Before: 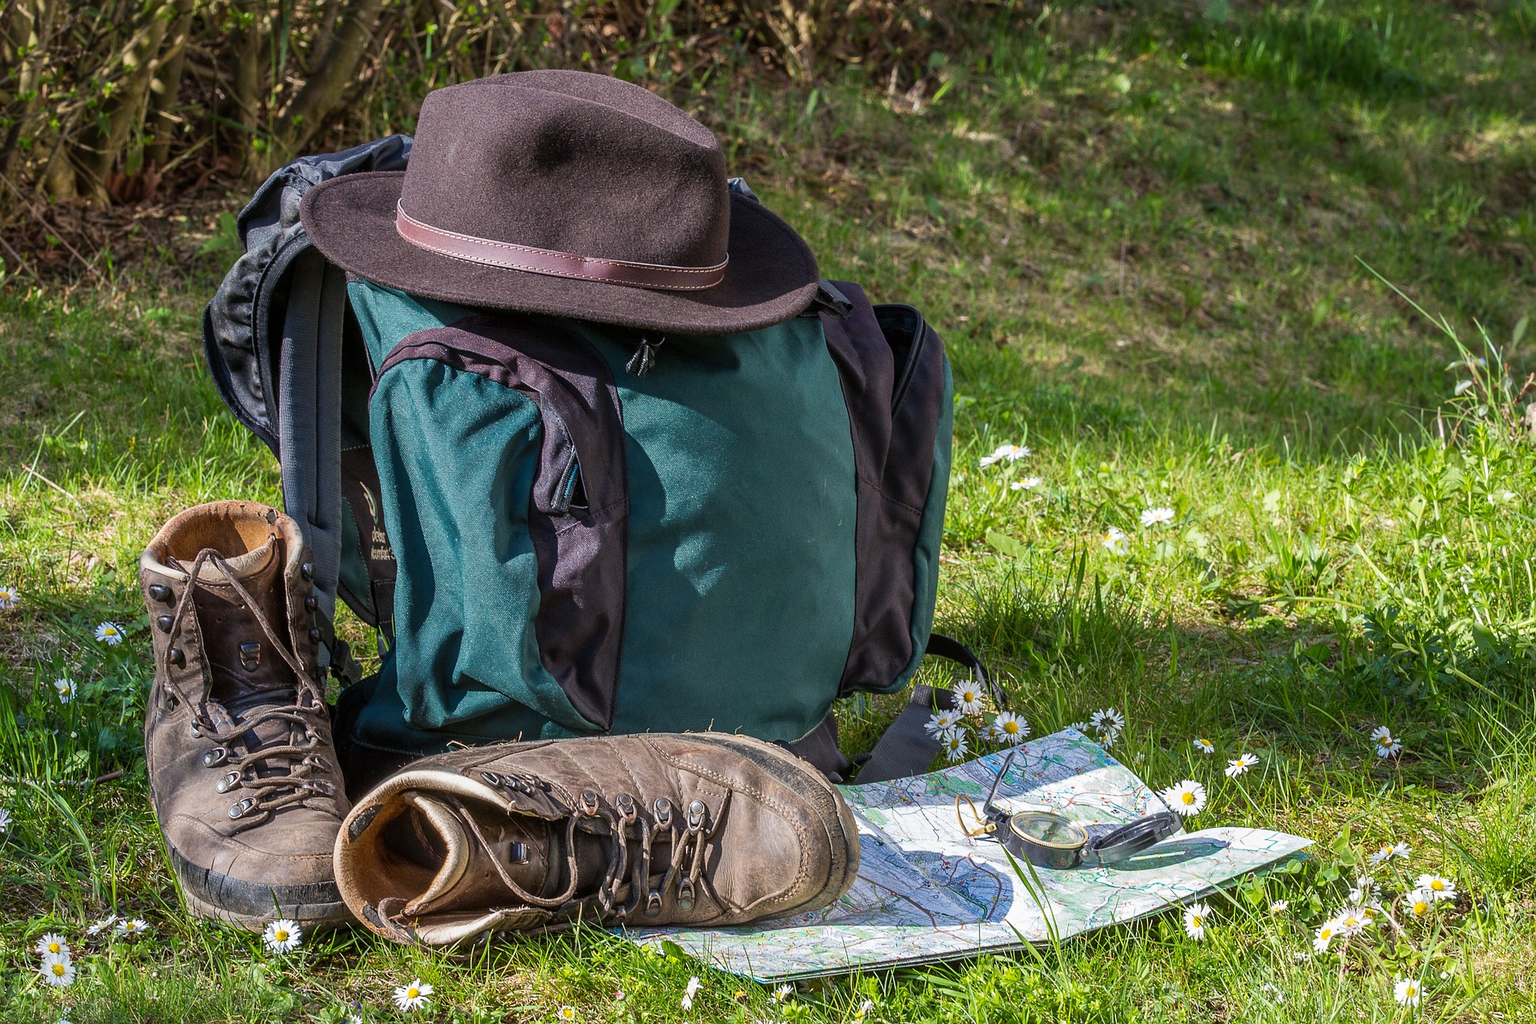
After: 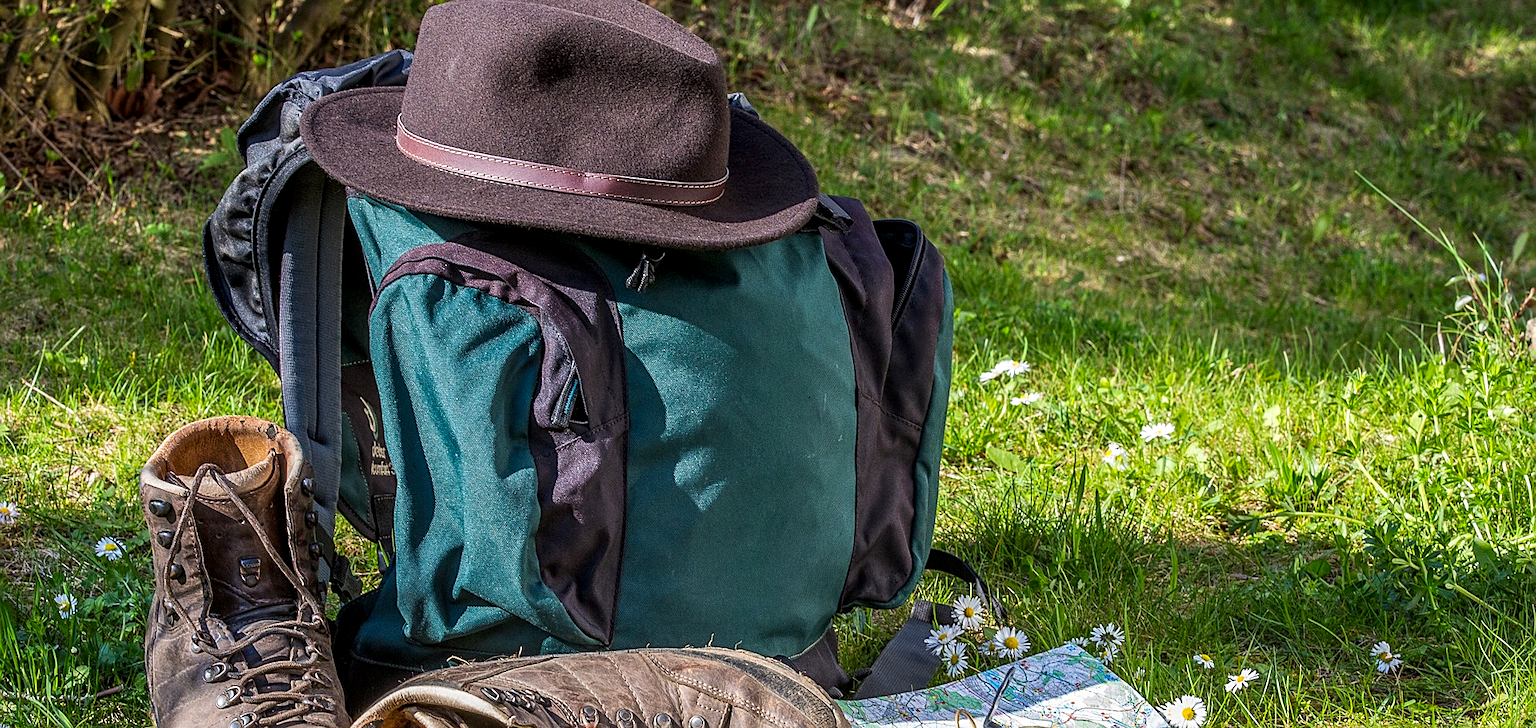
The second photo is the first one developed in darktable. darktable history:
local contrast: on, module defaults
sharpen: on, module defaults
contrast brightness saturation: contrast 0.041, saturation 0.151
levels: mode automatic, levels [0.036, 0.364, 0.827]
crop and rotate: top 8.311%, bottom 20.441%
